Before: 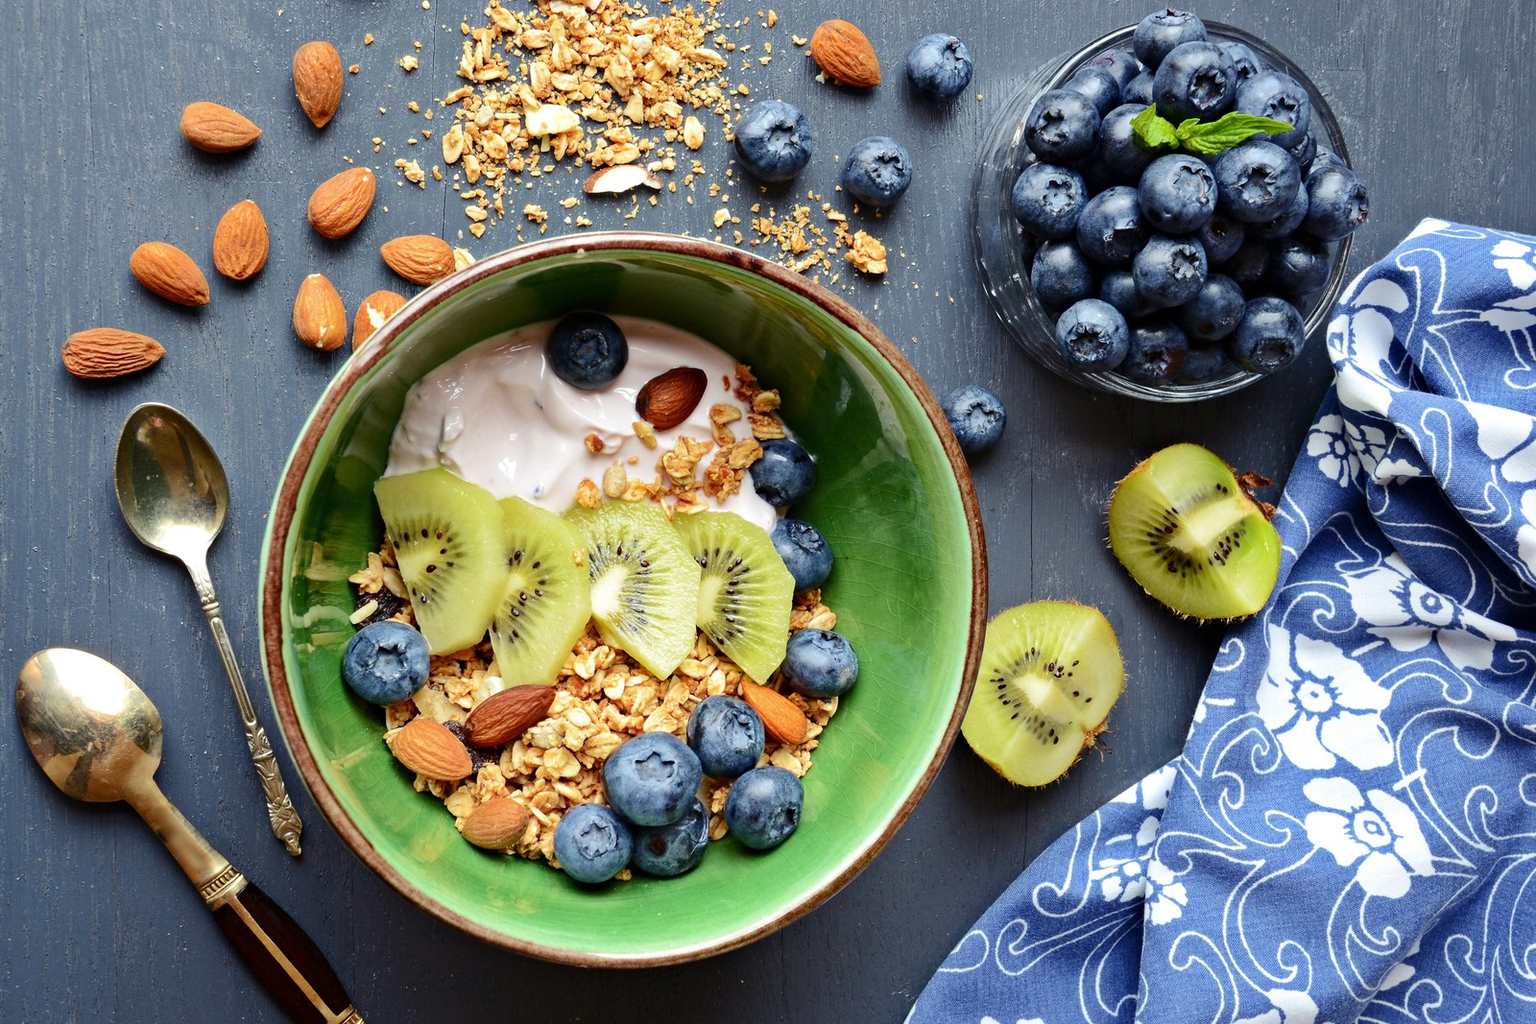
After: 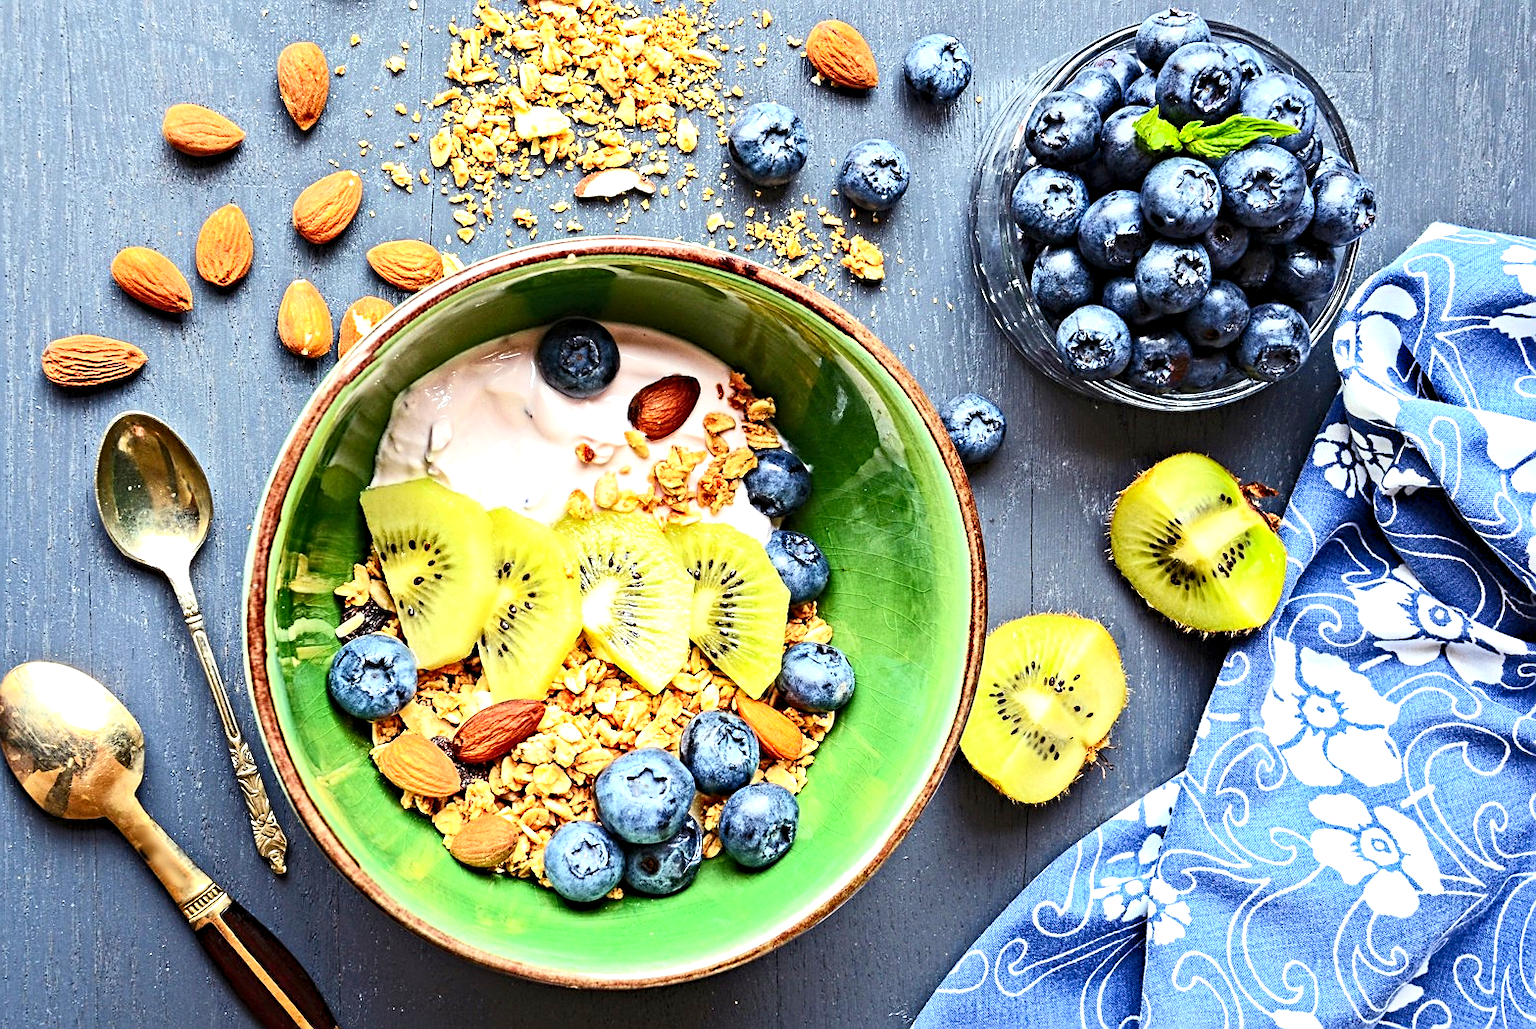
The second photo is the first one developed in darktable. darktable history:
sharpen: on, module defaults
crop and rotate: left 1.437%, right 0.579%, bottom 1.58%
exposure: black level correction 0, exposure 0.701 EV, compensate exposure bias true, compensate highlight preservation false
contrast brightness saturation: contrast 0.203, brightness 0.163, saturation 0.218
levels: mode automatic, levels [0, 0.281, 0.562]
contrast equalizer: octaves 7, y [[0.5, 0.501, 0.525, 0.597, 0.58, 0.514], [0.5 ×6], [0.5 ×6], [0 ×6], [0 ×6]]
tone equalizer: edges refinement/feathering 500, mask exposure compensation -1.57 EV, preserve details no
